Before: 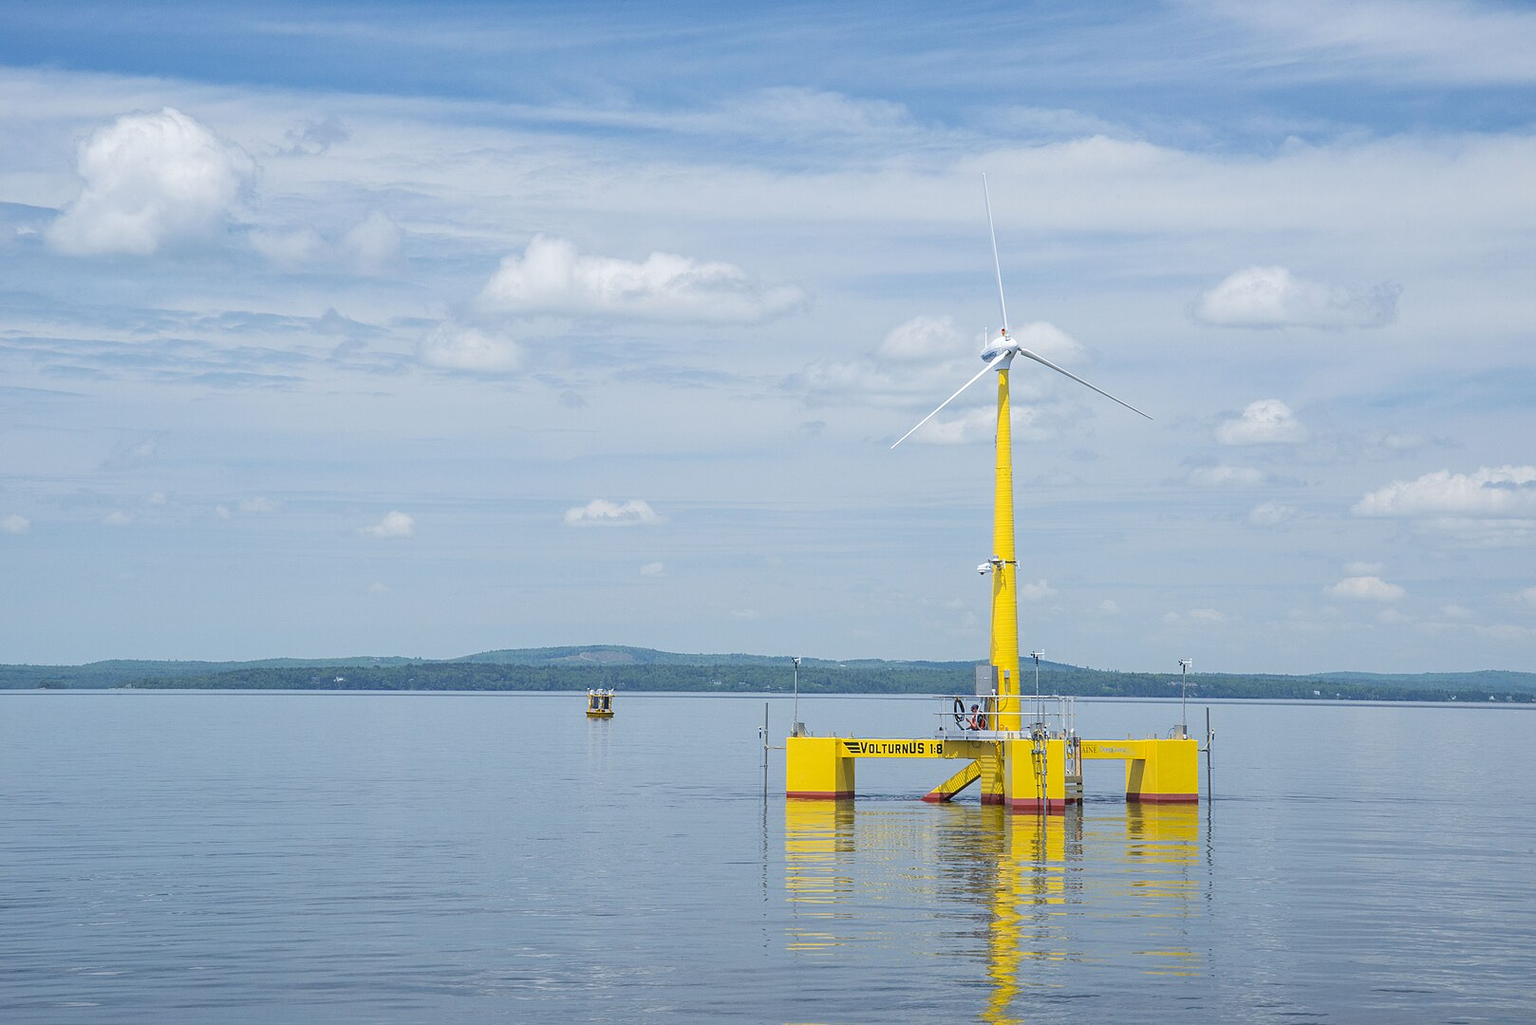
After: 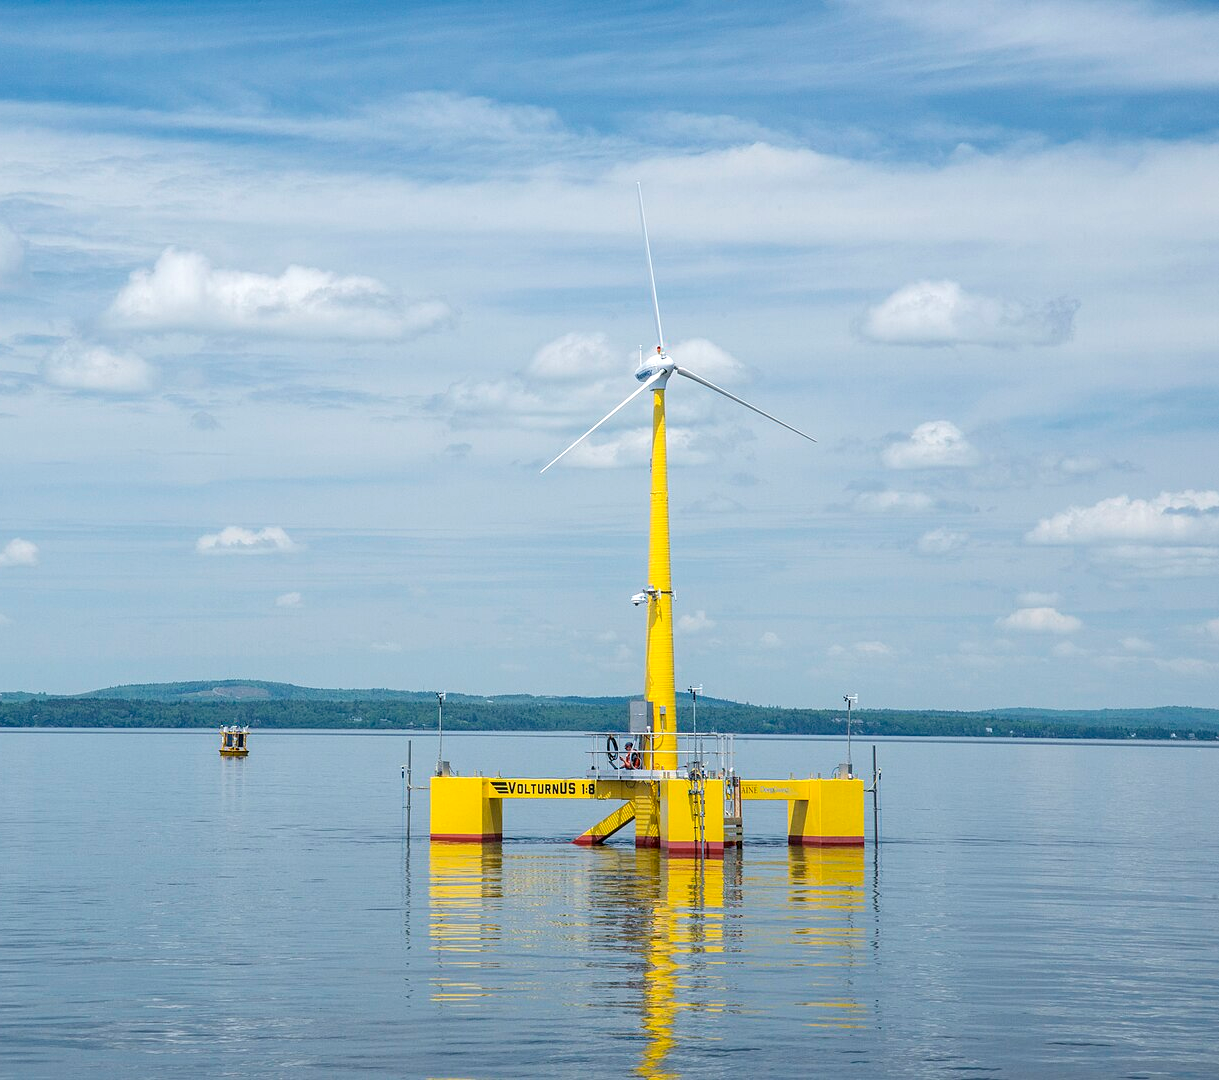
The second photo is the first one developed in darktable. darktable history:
local contrast: highlights 25%, shadows 75%, midtone range 0.75
crop and rotate: left 24.6%
